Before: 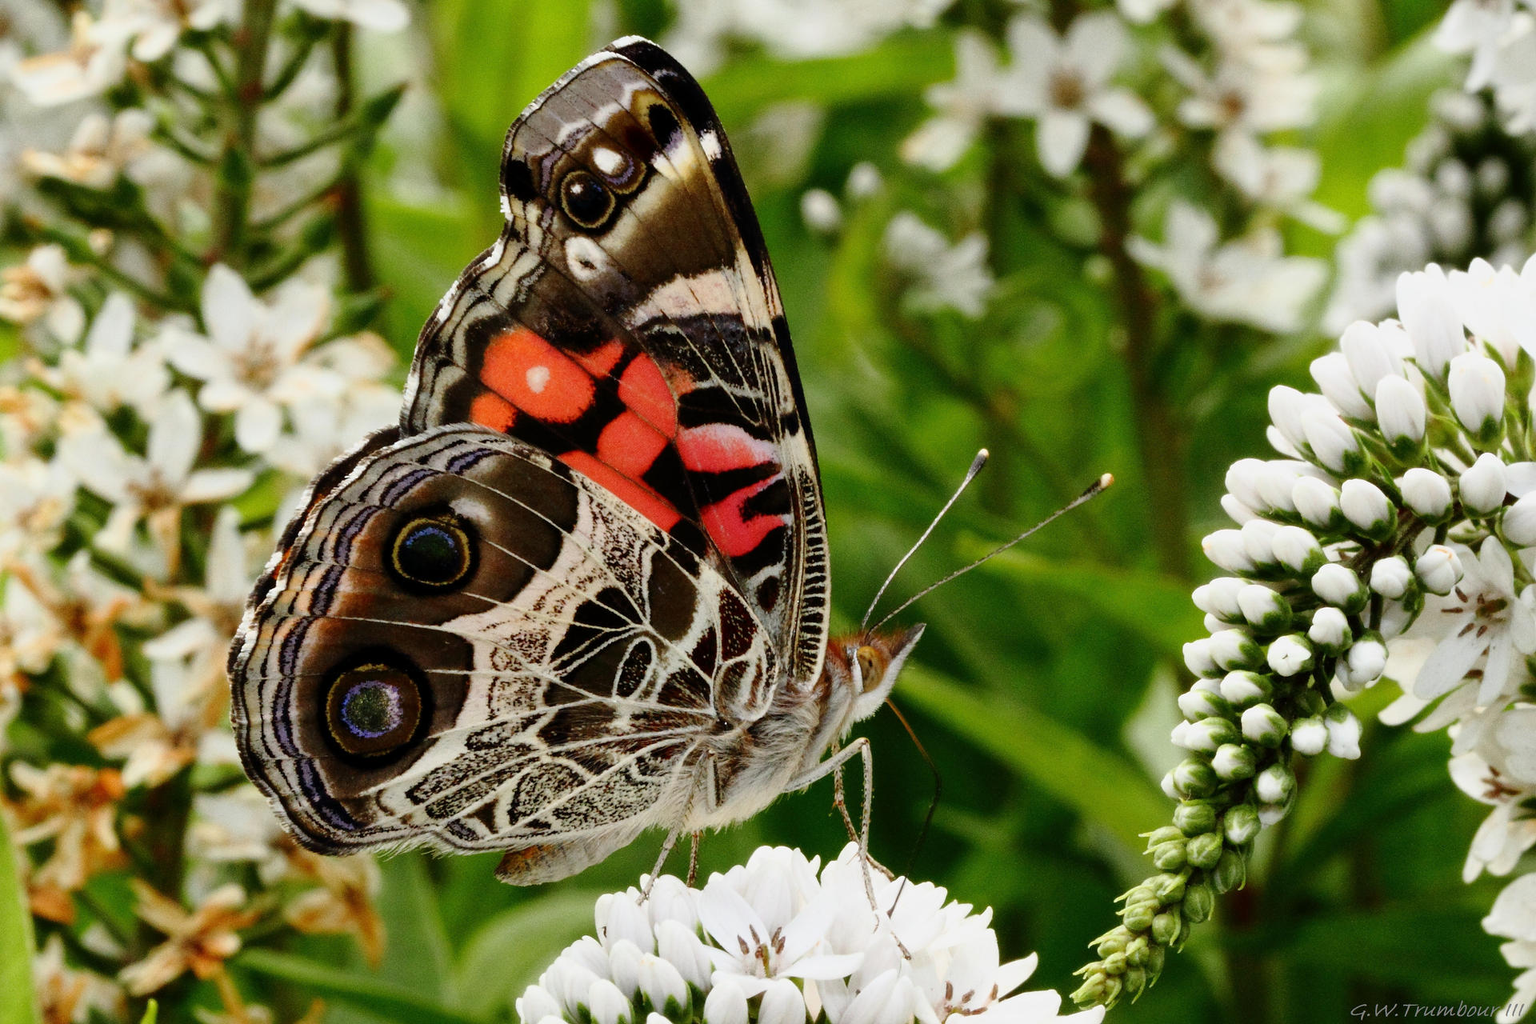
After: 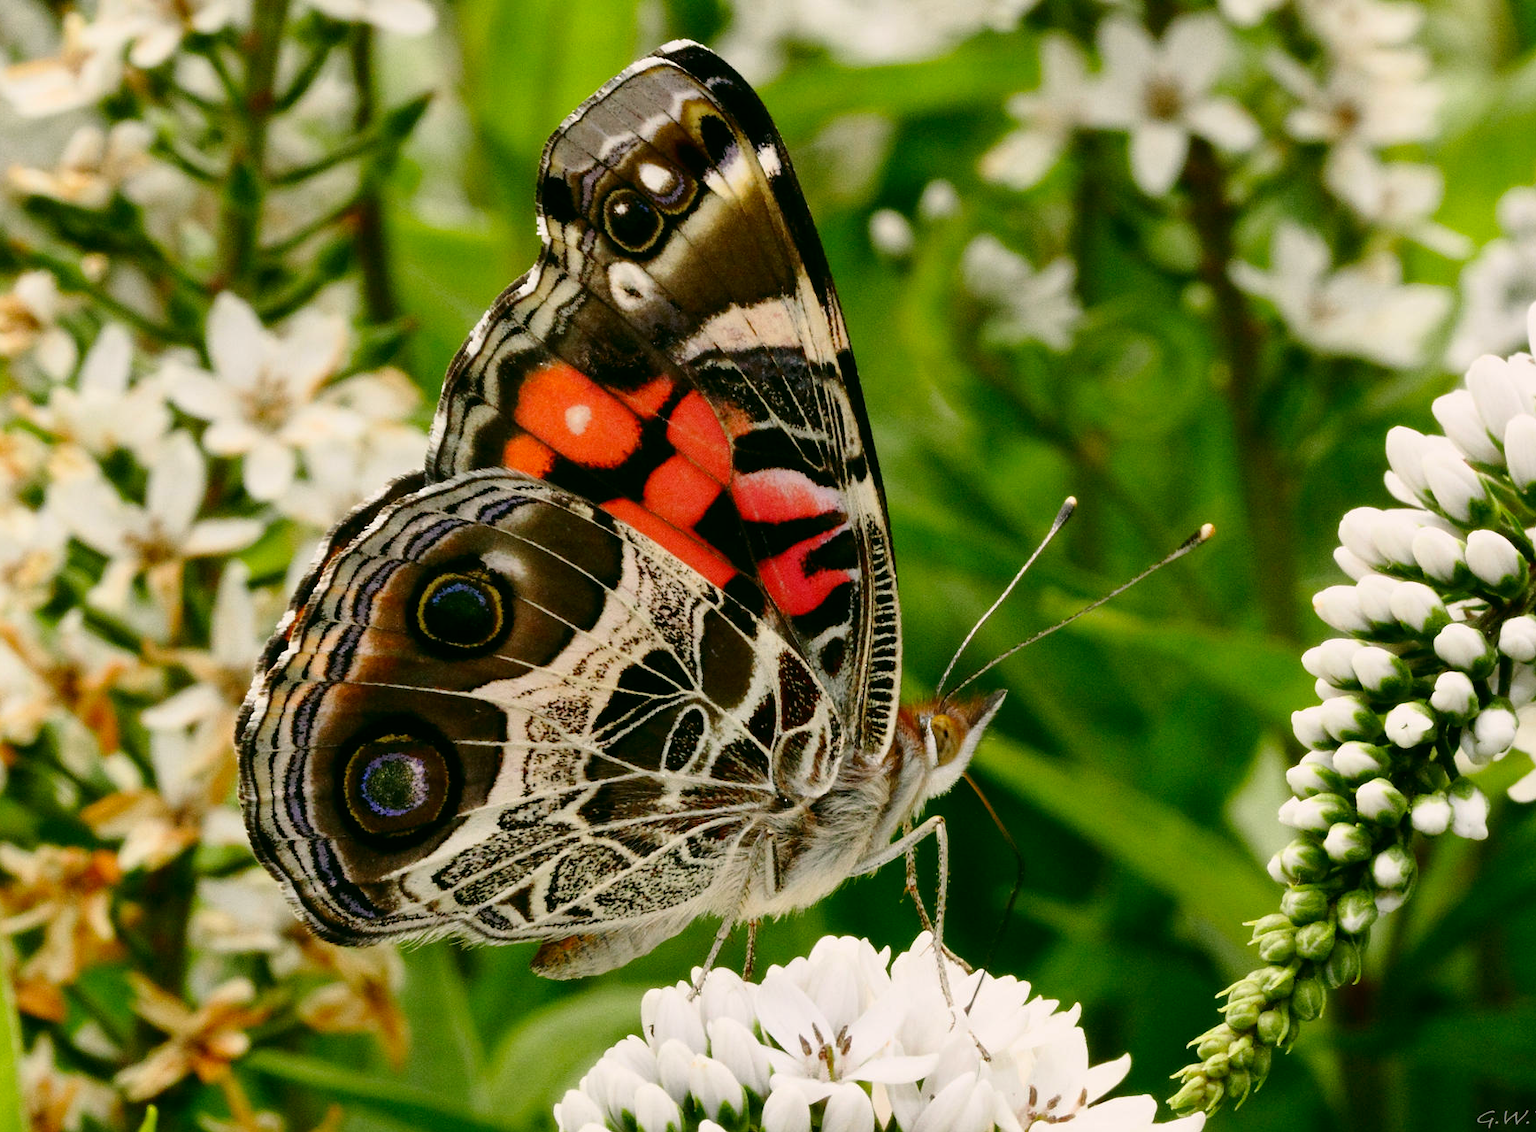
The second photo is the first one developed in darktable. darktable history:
color correction: highlights a* 3.95, highlights b* 4.98, shadows a* -7.32, shadows b* 4.53
crop and rotate: left 1.038%, right 8.506%
contrast brightness saturation: saturation 0.096
